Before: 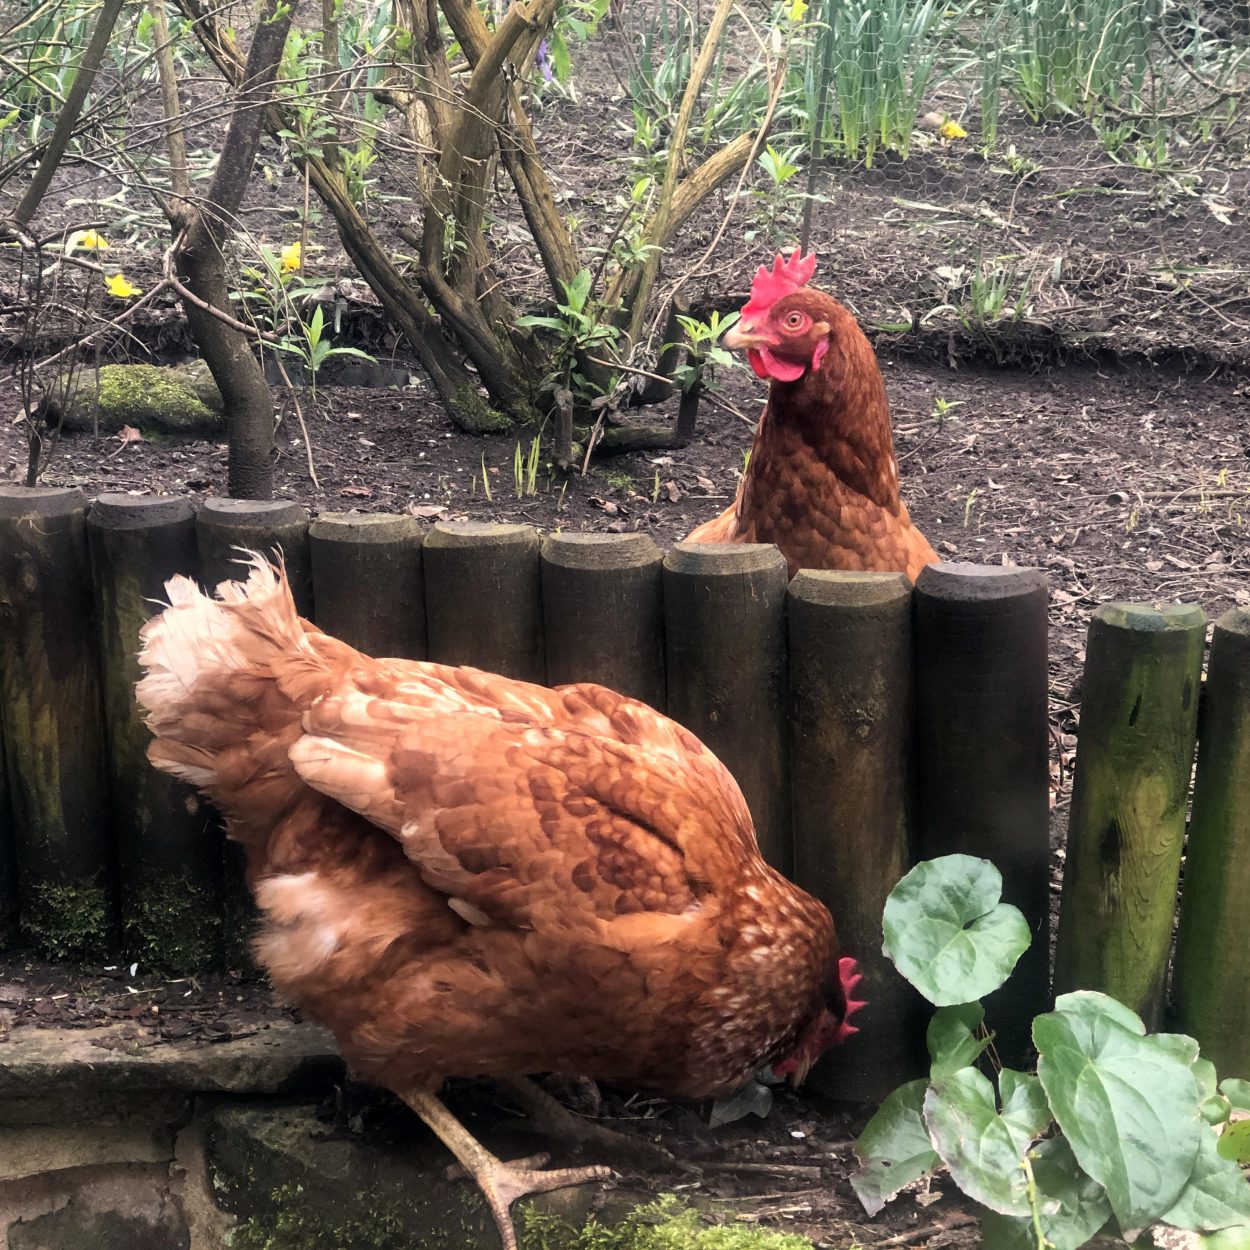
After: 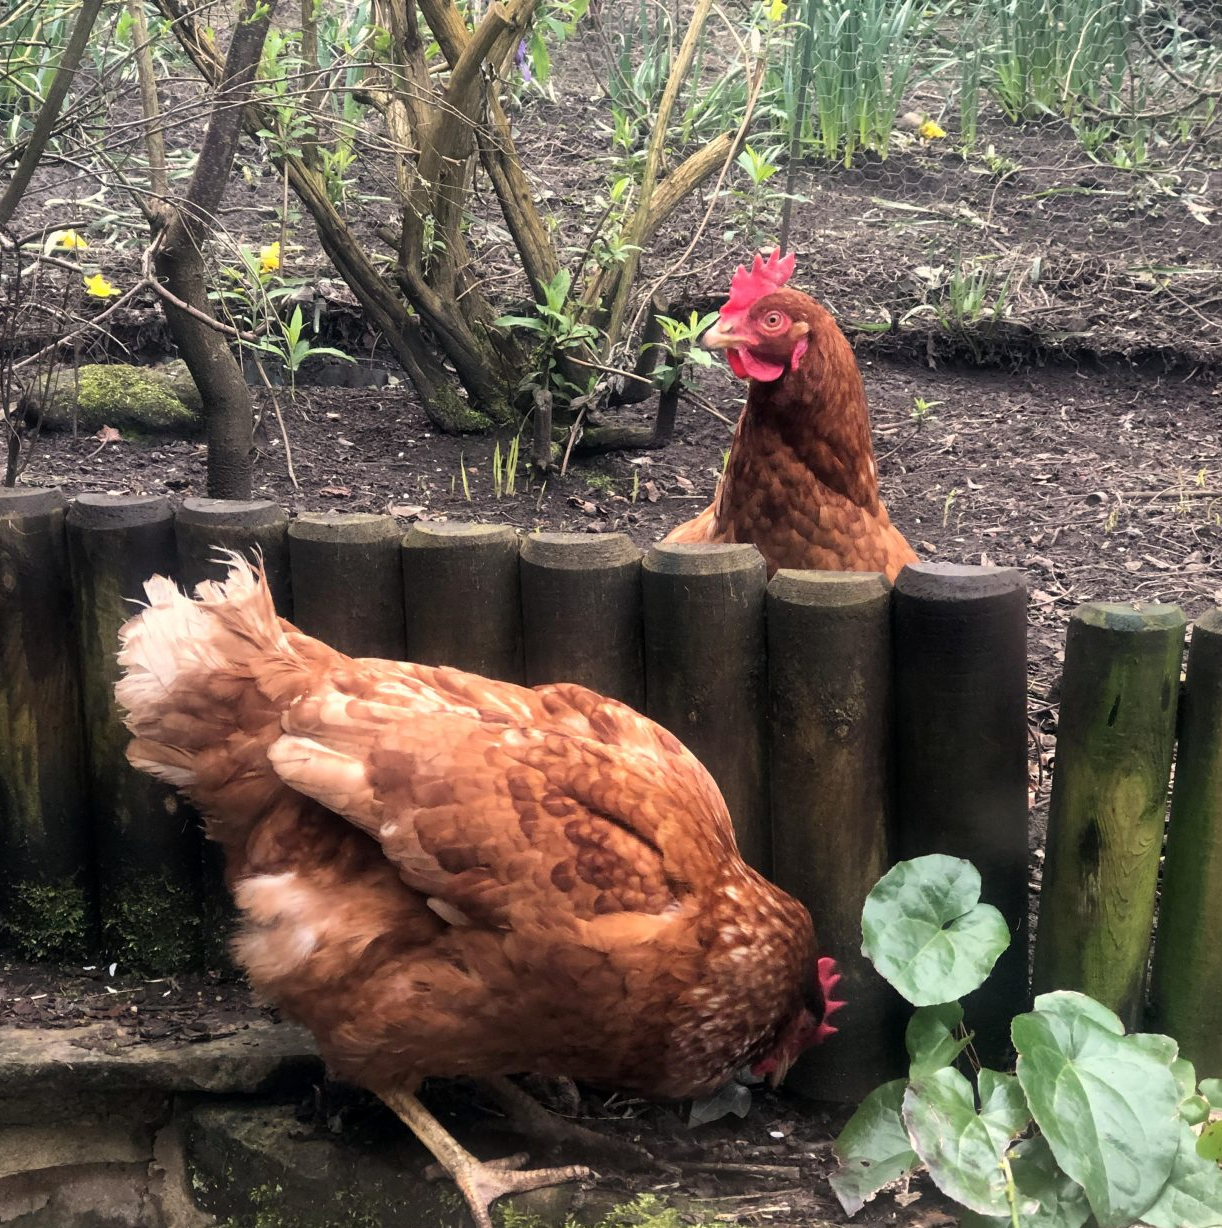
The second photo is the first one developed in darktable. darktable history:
crop and rotate: left 1.713%, right 0.524%, bottom 1.742%
